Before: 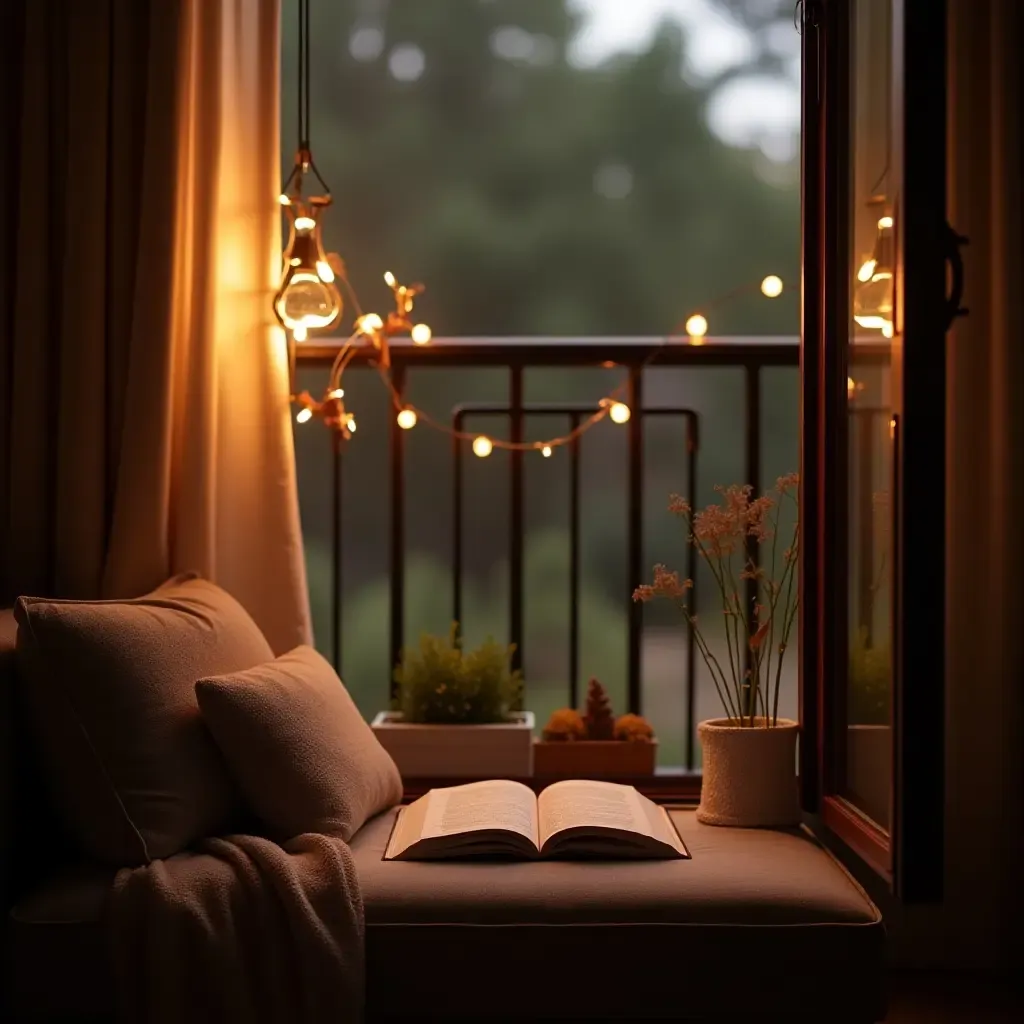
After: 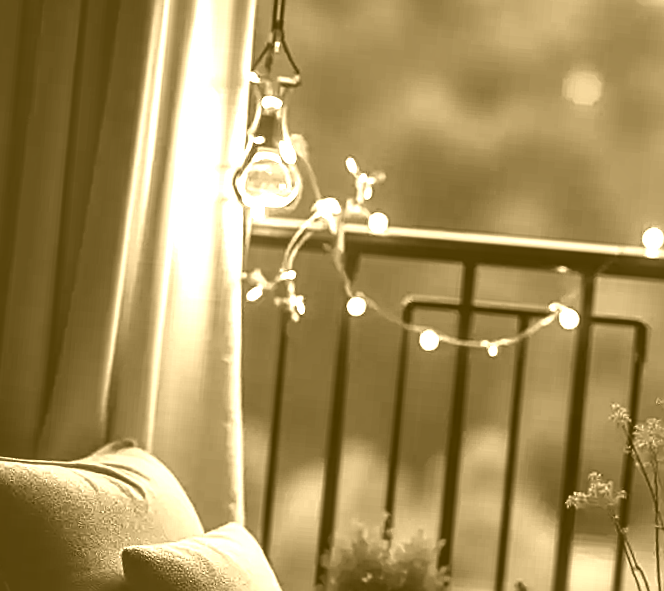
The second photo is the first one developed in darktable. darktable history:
colorize: hue 36°, source mix 100%
exposure: black level correction 0, exposure 1 EV, compensate exposure bias true, compensate highlight preservation false
crop and rotate: angle -4.99°, left 2.122%, top 6.945%, right 27.566%, bottom 30.519%
contrast brightness saturation: contrast 0.1, brightness -0.26, saturation 0.14
local contrast: highlights 20%, detail 150%
color correction: highlights a* -8, highlights b* 3.1
sharpen: on, module defaults
shadows and highlights: low approximation 0.01, soften with gaussian
